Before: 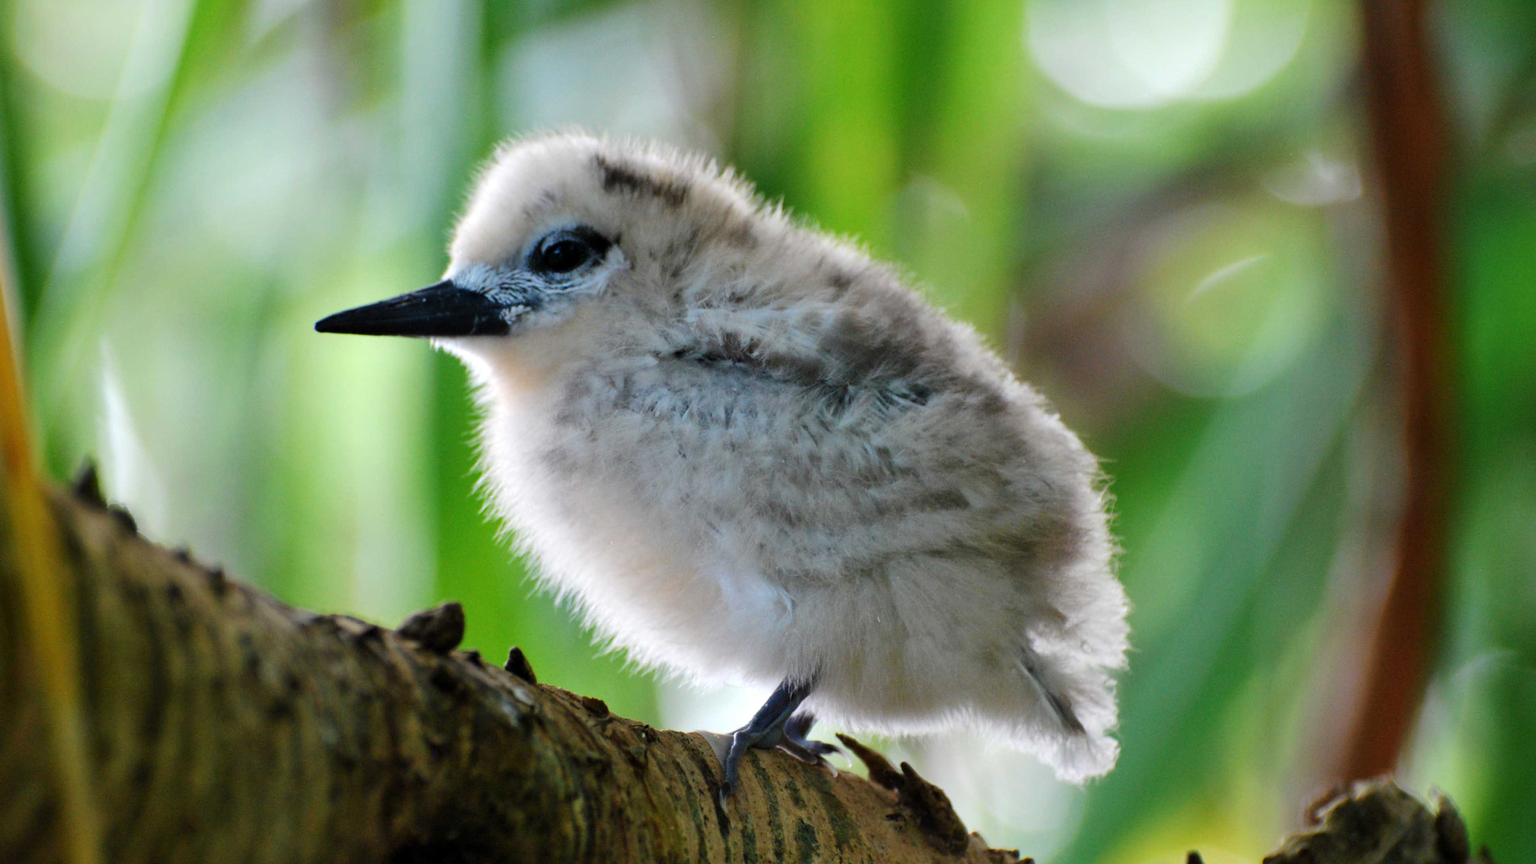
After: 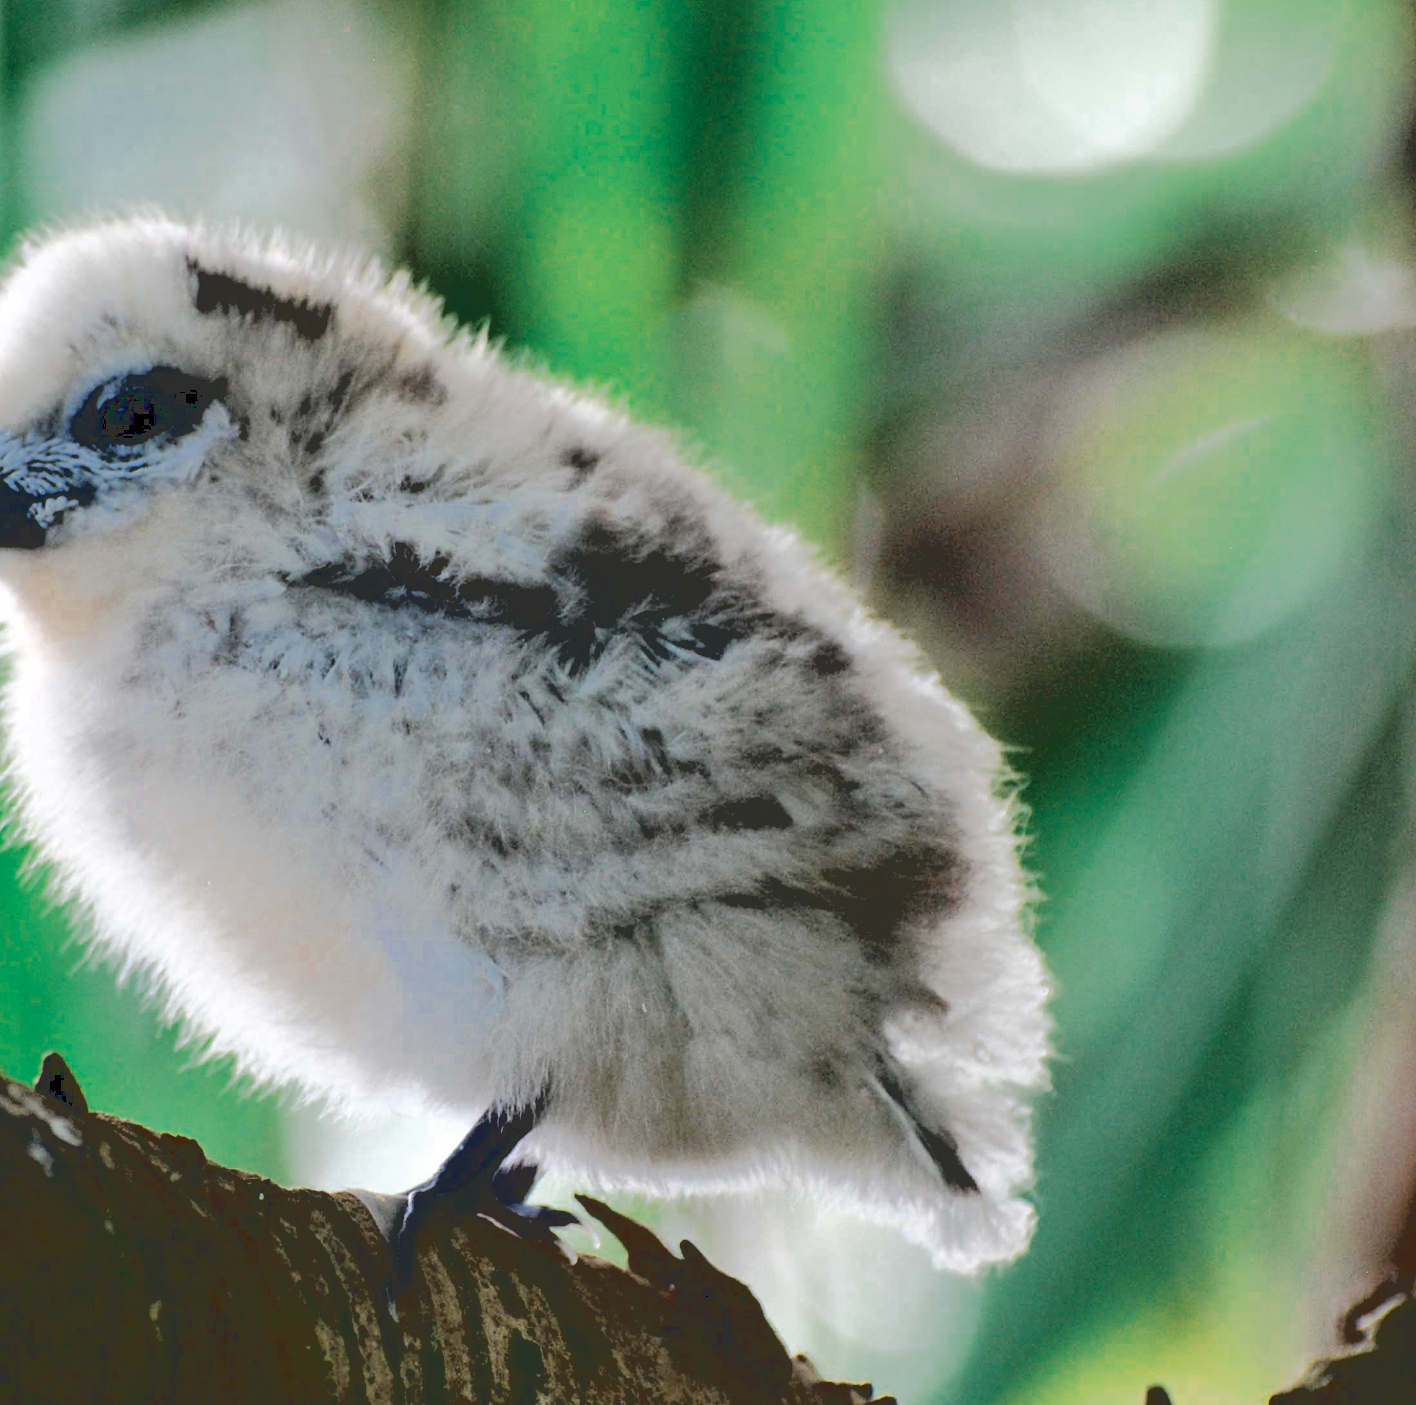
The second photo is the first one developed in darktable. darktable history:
color zones: curves: ch0 [(0, 0.5) (0.125, 0.4) (0.25, 0.5) (0.375, 0.4) (0.5, 0.4) (0.625, 0.35) (0.75, 0.35) (0.875, 0.5)]; ch1 [(0, 0.35) (0.125, 0.45) (0.25, 0.35) (0.375, 0.35) (0.5, 0.35) (0.625, 0.35) (0.75, 0.45) (0.875, 0.35)]; ch2 [(0, 0.6) (0.125, 0.5) (0.25, 0.5) (0.375, 0.6) (0.5, 0.6) (0.625, 0.5) (0.75, 0.5) (0.875, 0.5)]
crop: left 31.458%, top 0%, right 11.876%
base curve: curves: ch0 [(0.065, 0.026) (0.236, 0.358) (0.53, 0.546) (0.777, 0.841) (0.924, 0.992)], preserve colors average RGB
exposure: compensate highlight preservation false
